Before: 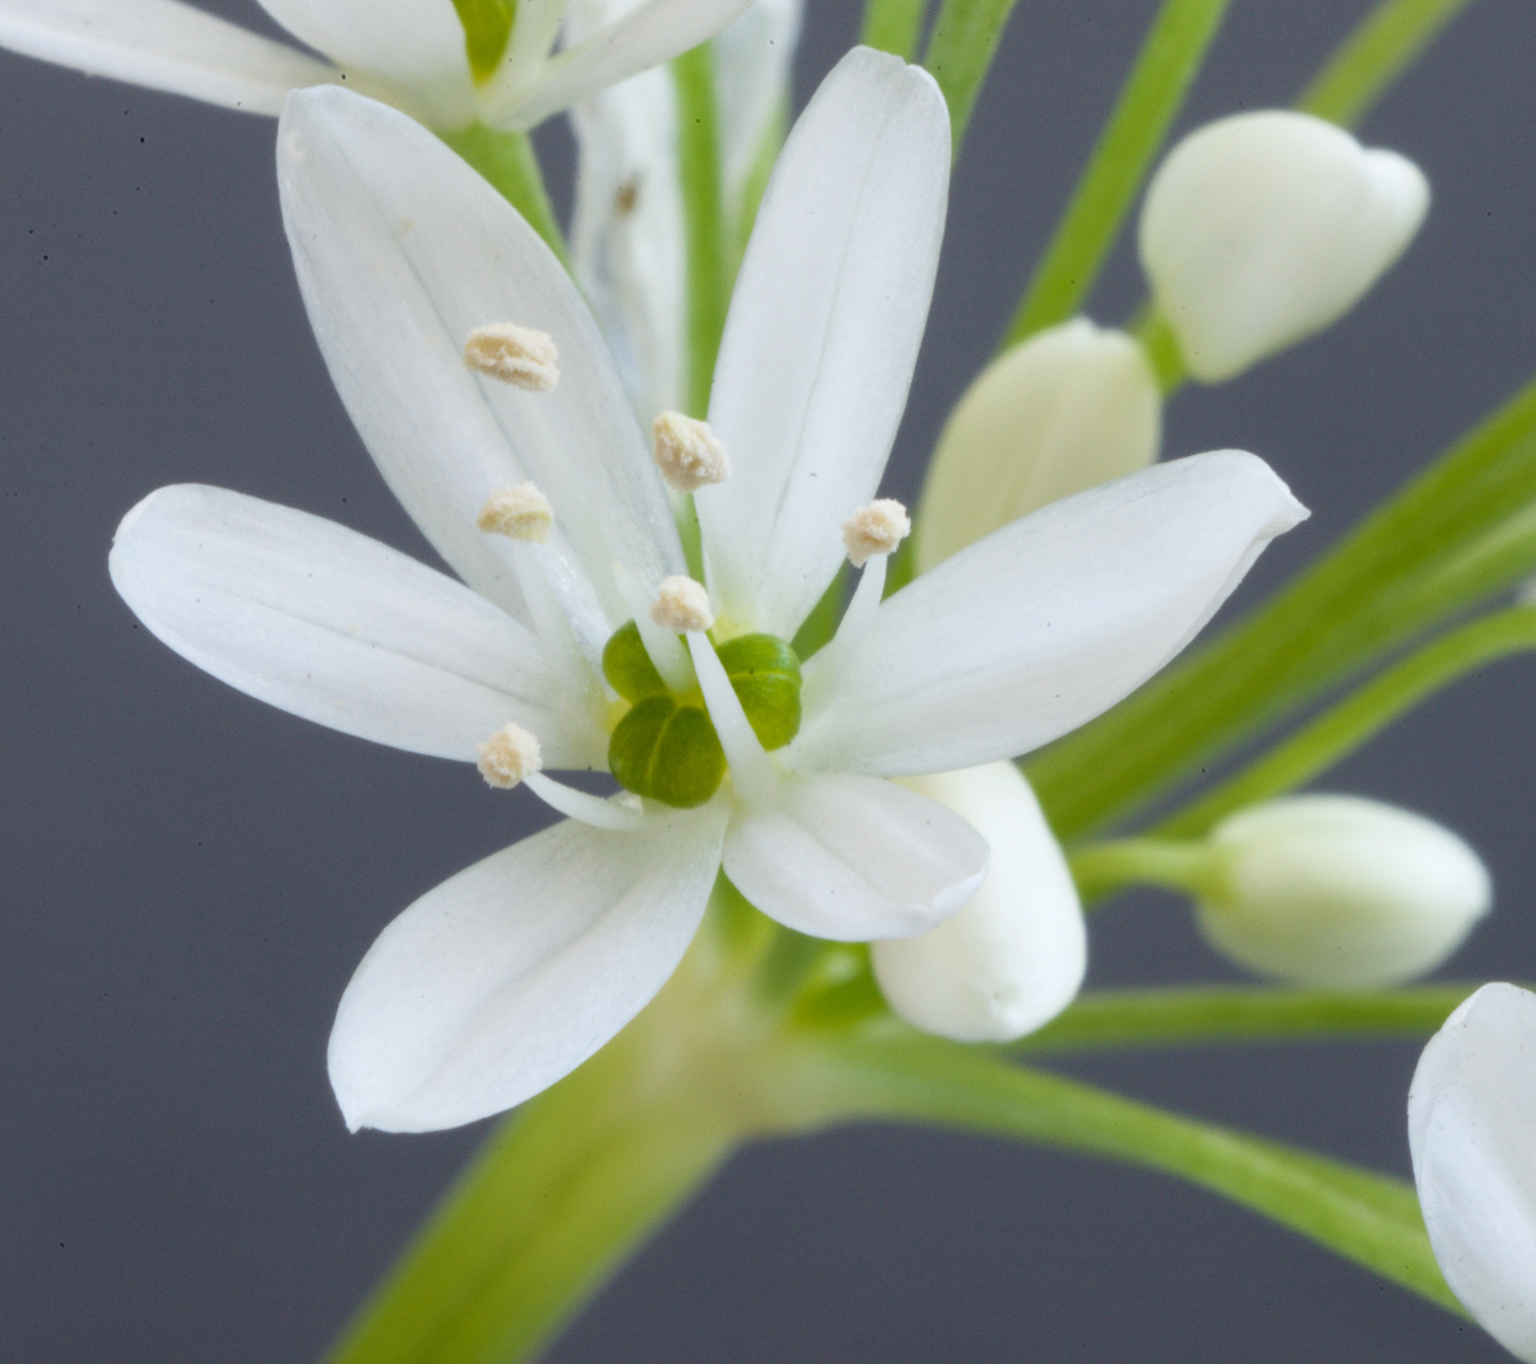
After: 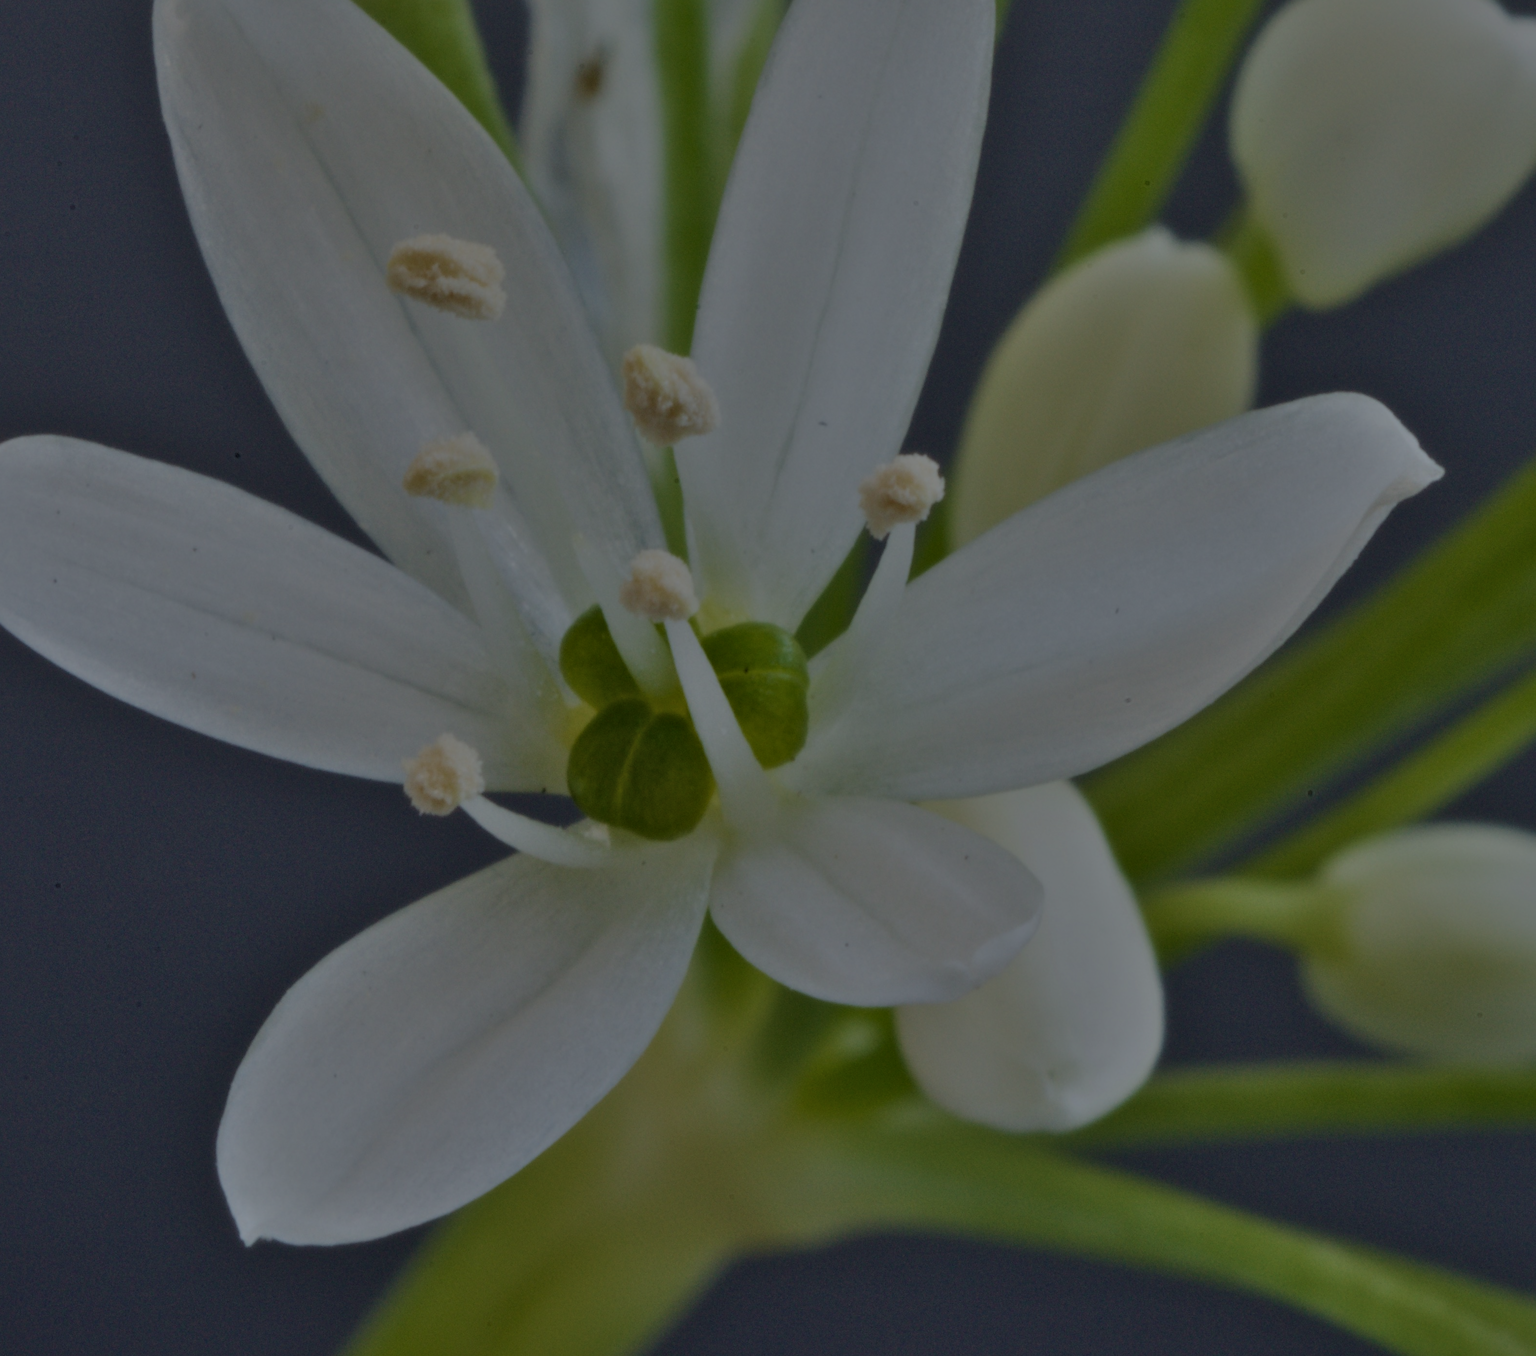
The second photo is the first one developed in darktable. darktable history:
velvia: on, module defaults
tone equalizer: on, module defaults
exposure: exposure -2.441 EV, compensate highlight preservation false
sharpen: radius 1.031
shadows and highlights: shadows 48.09, highlights -42.88, soften with gaussian
crop and rotate: left 10.053%, top 9.958%, right 9.839%, bottom 10.389%
local contrast: mode bilateral grid, contrast 26, coarseness 50, detail 124%, midtone range 0.2
